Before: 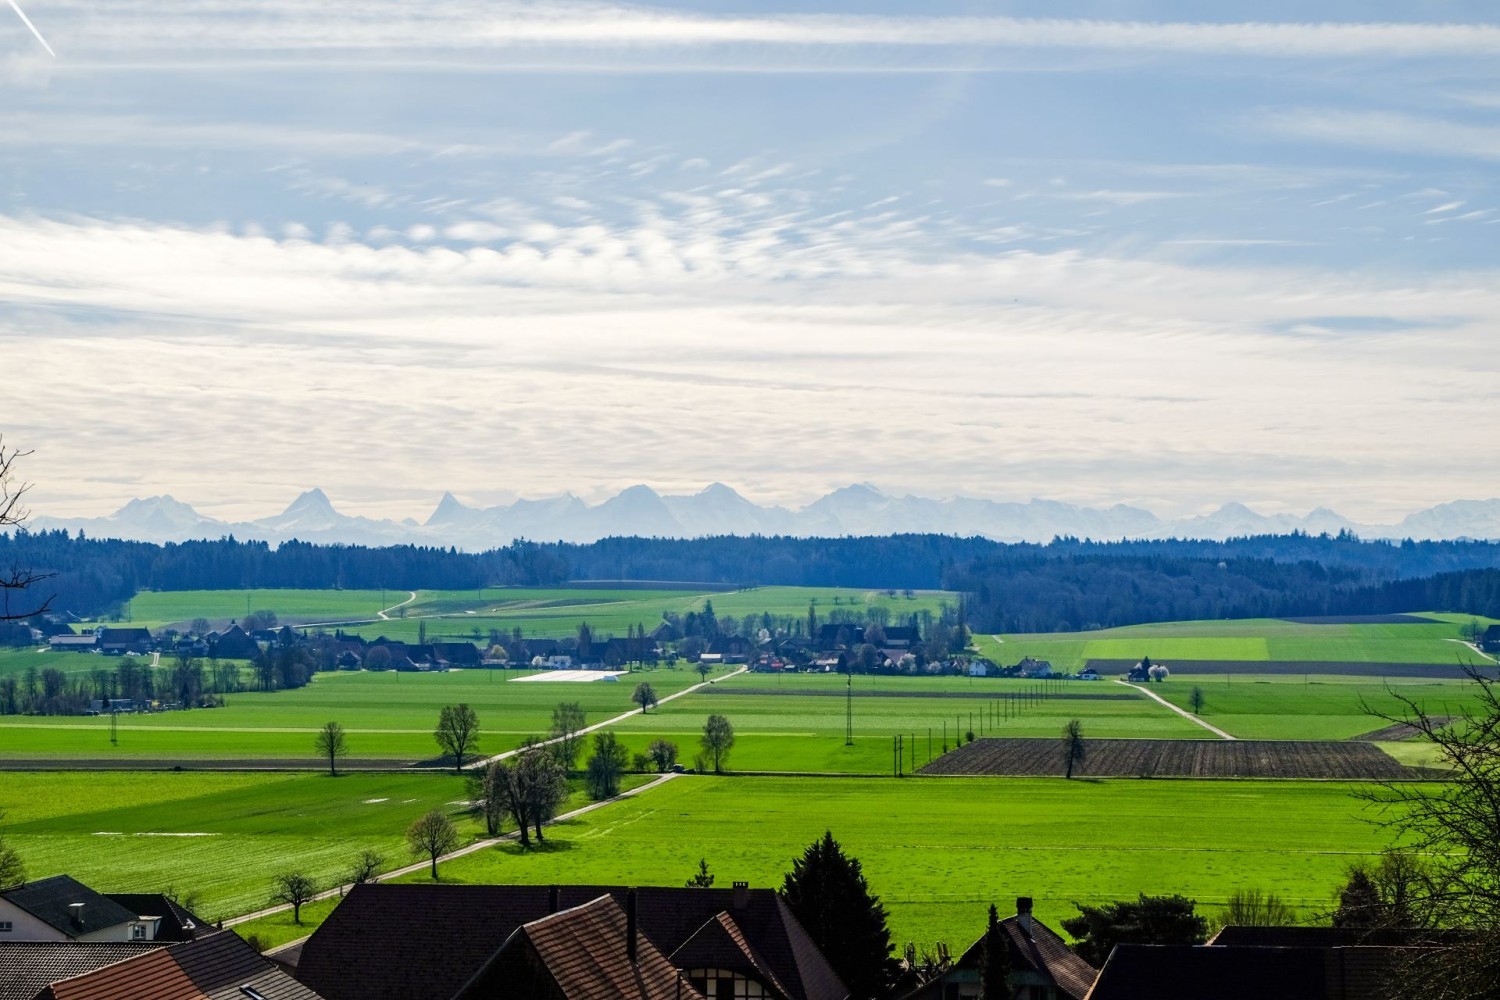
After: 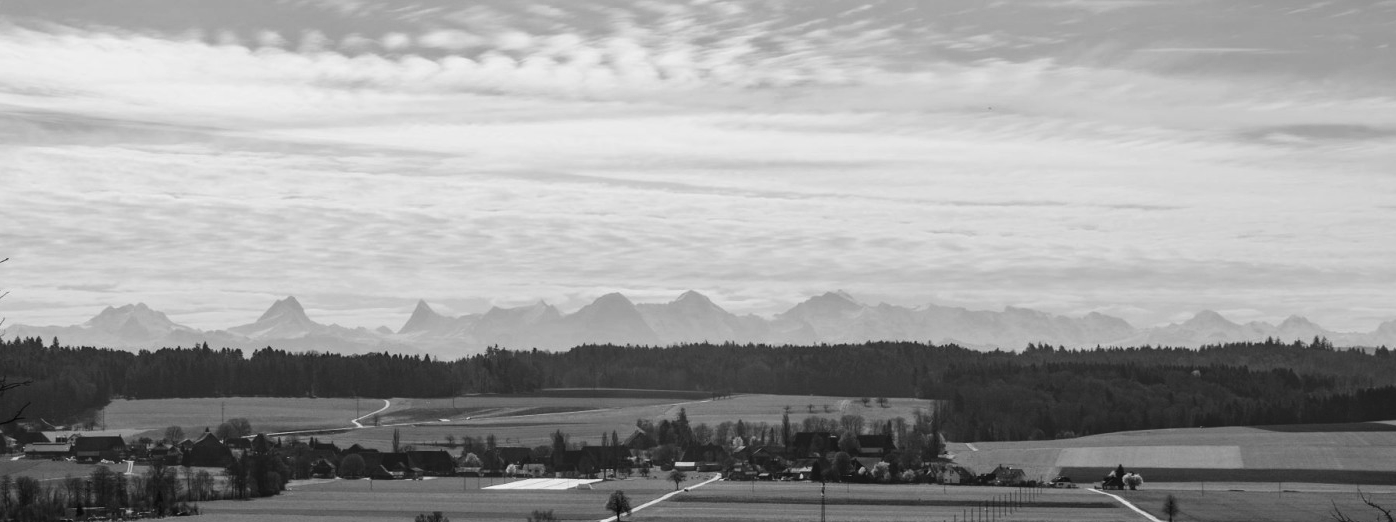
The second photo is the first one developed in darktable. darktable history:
color zones: curves: ch0 [(0, 0.613) (0.01, 0.613) (0.245, 0.448) (0.498, 0.529) (0.642, 0.665) (0.879, 0.777) (0.99, 0.613)]; ch1 [(0, 0) (0.143, 0) (0.286, 0) (0.429, 0) (0.571, 0) (0.714, 0) (0.857, 0)], mix -121.96%
crop: left 1.744%, top 19.225%, right 5.069%, bottom 28.357%
monochrome: a -71.75, b 75.82
contrast brightness saturation: contrast 0.07, brightness -0.14, saturation 0.11
